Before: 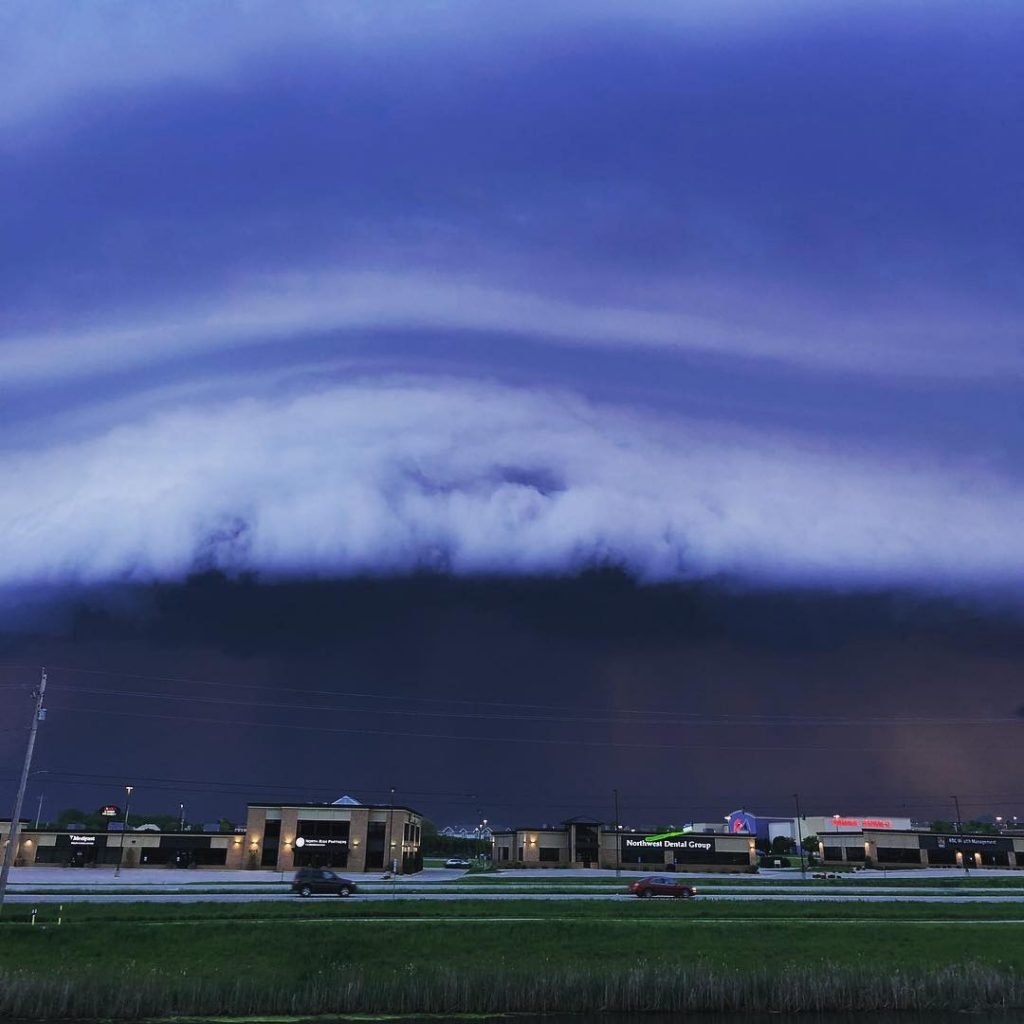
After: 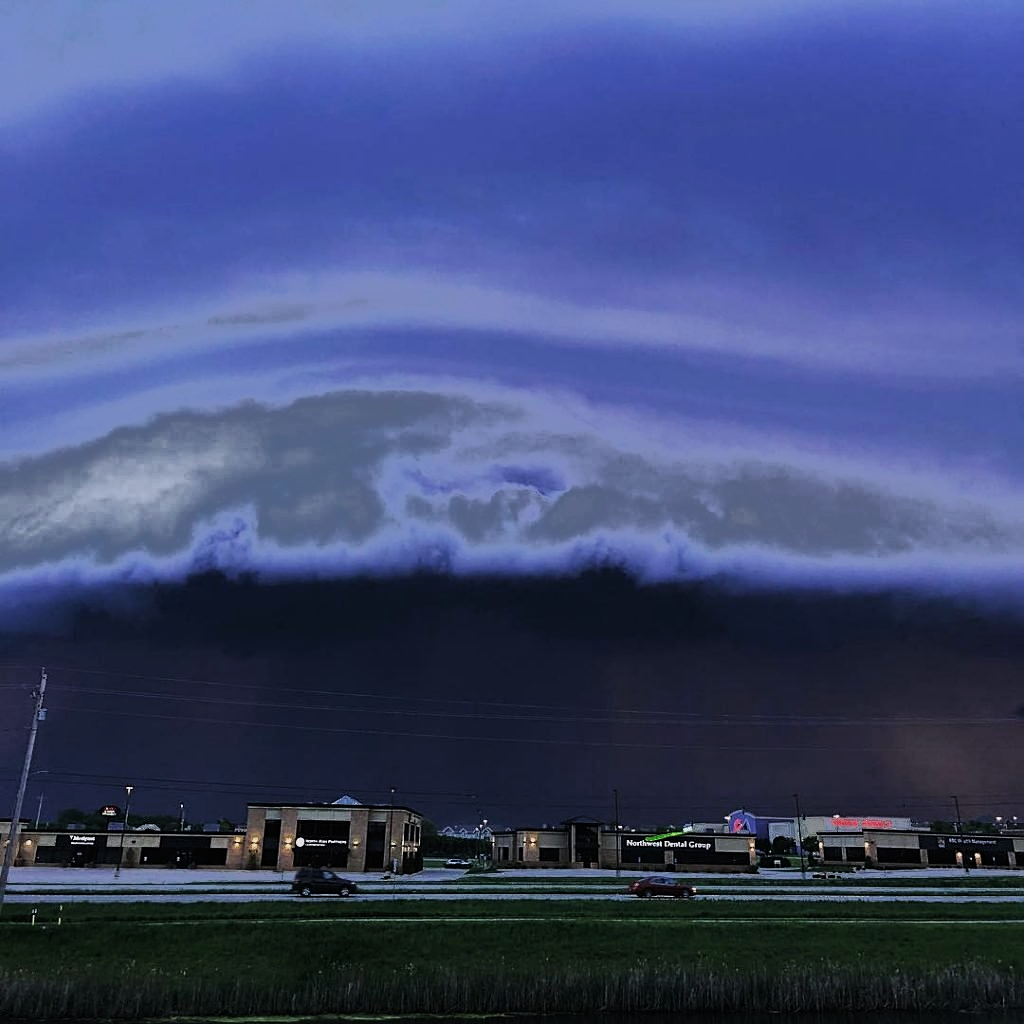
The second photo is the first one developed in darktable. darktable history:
fill light: exposure -0.73 EV, center 0.69, width 2.2
sharpen: on, module defaults
filmic rgb: black relative exposure -7.5 EV, white relative exposure 5 EV, hardness 3.31, contrast 1.3, contrast in shadows safe
